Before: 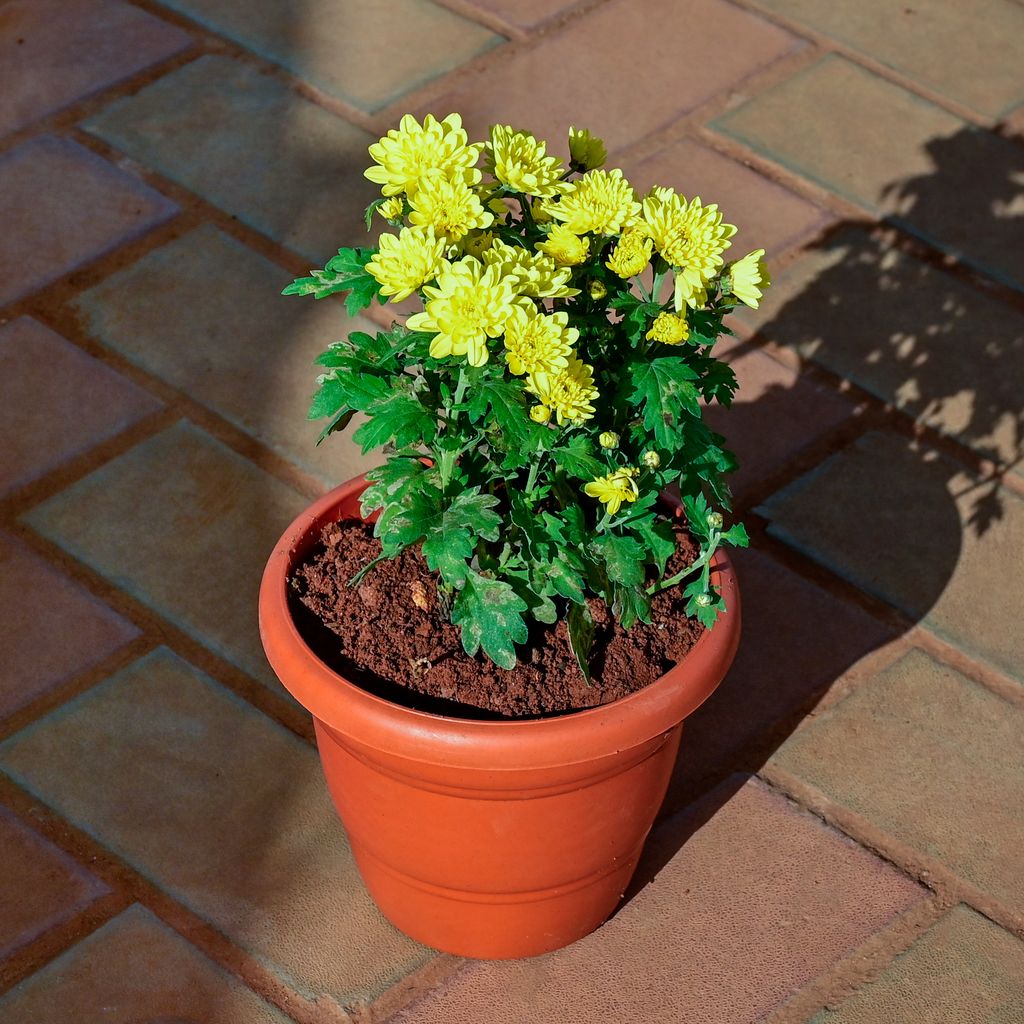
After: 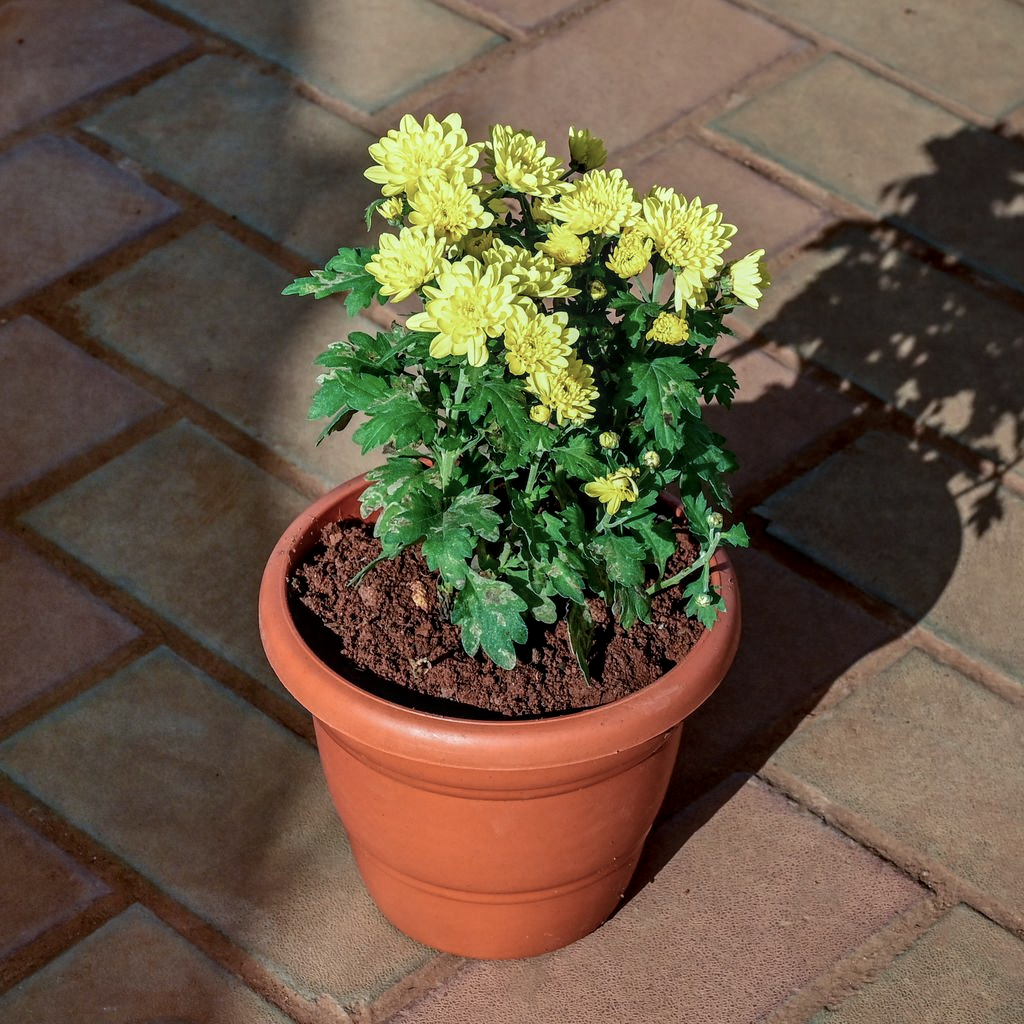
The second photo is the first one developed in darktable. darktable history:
contrast brightness saturation: contrast 0.061, brightness -0.012, saturation -0.247
local contrast: on, module defaults
